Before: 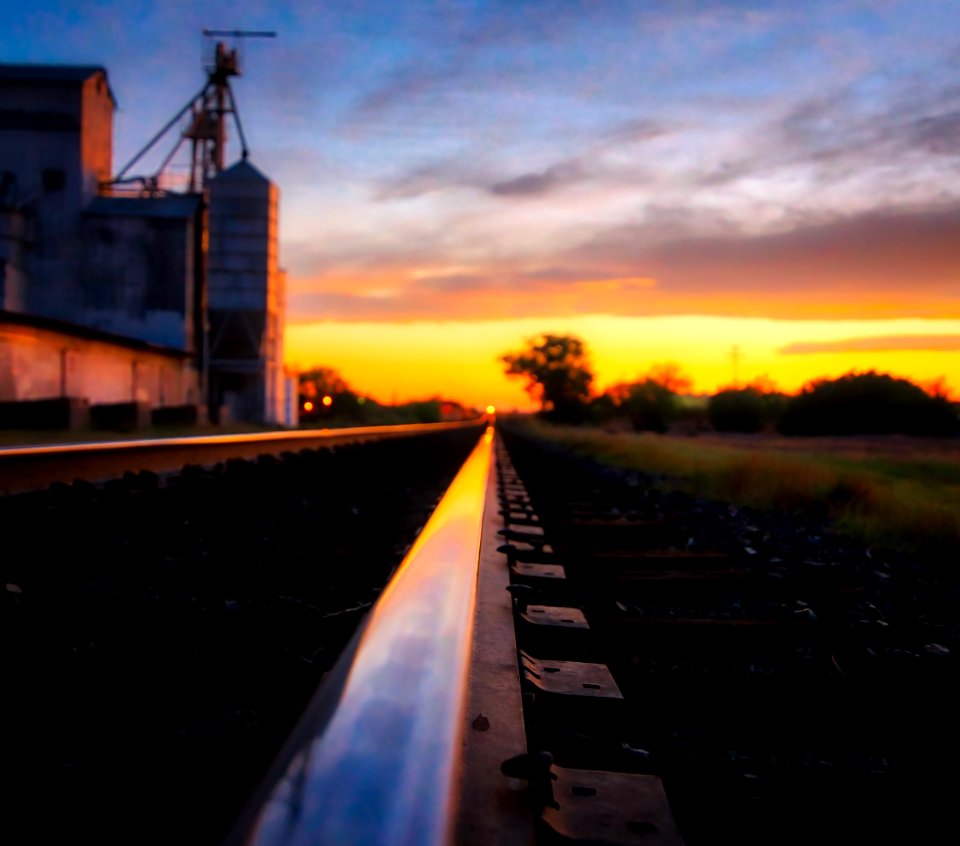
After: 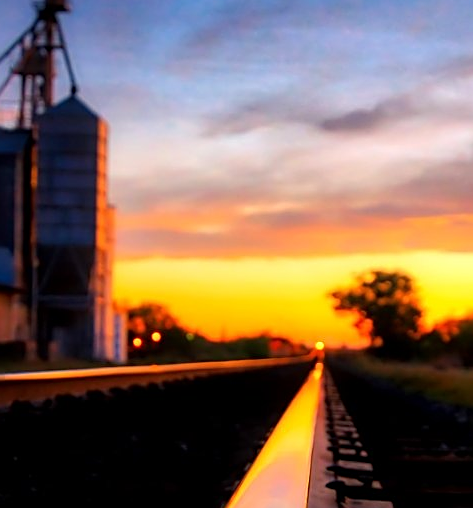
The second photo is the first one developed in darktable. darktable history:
crop: left 17.835%, top 7.675%, right 32.881%, bottom 32.213%
sharpen: on, module defaults
